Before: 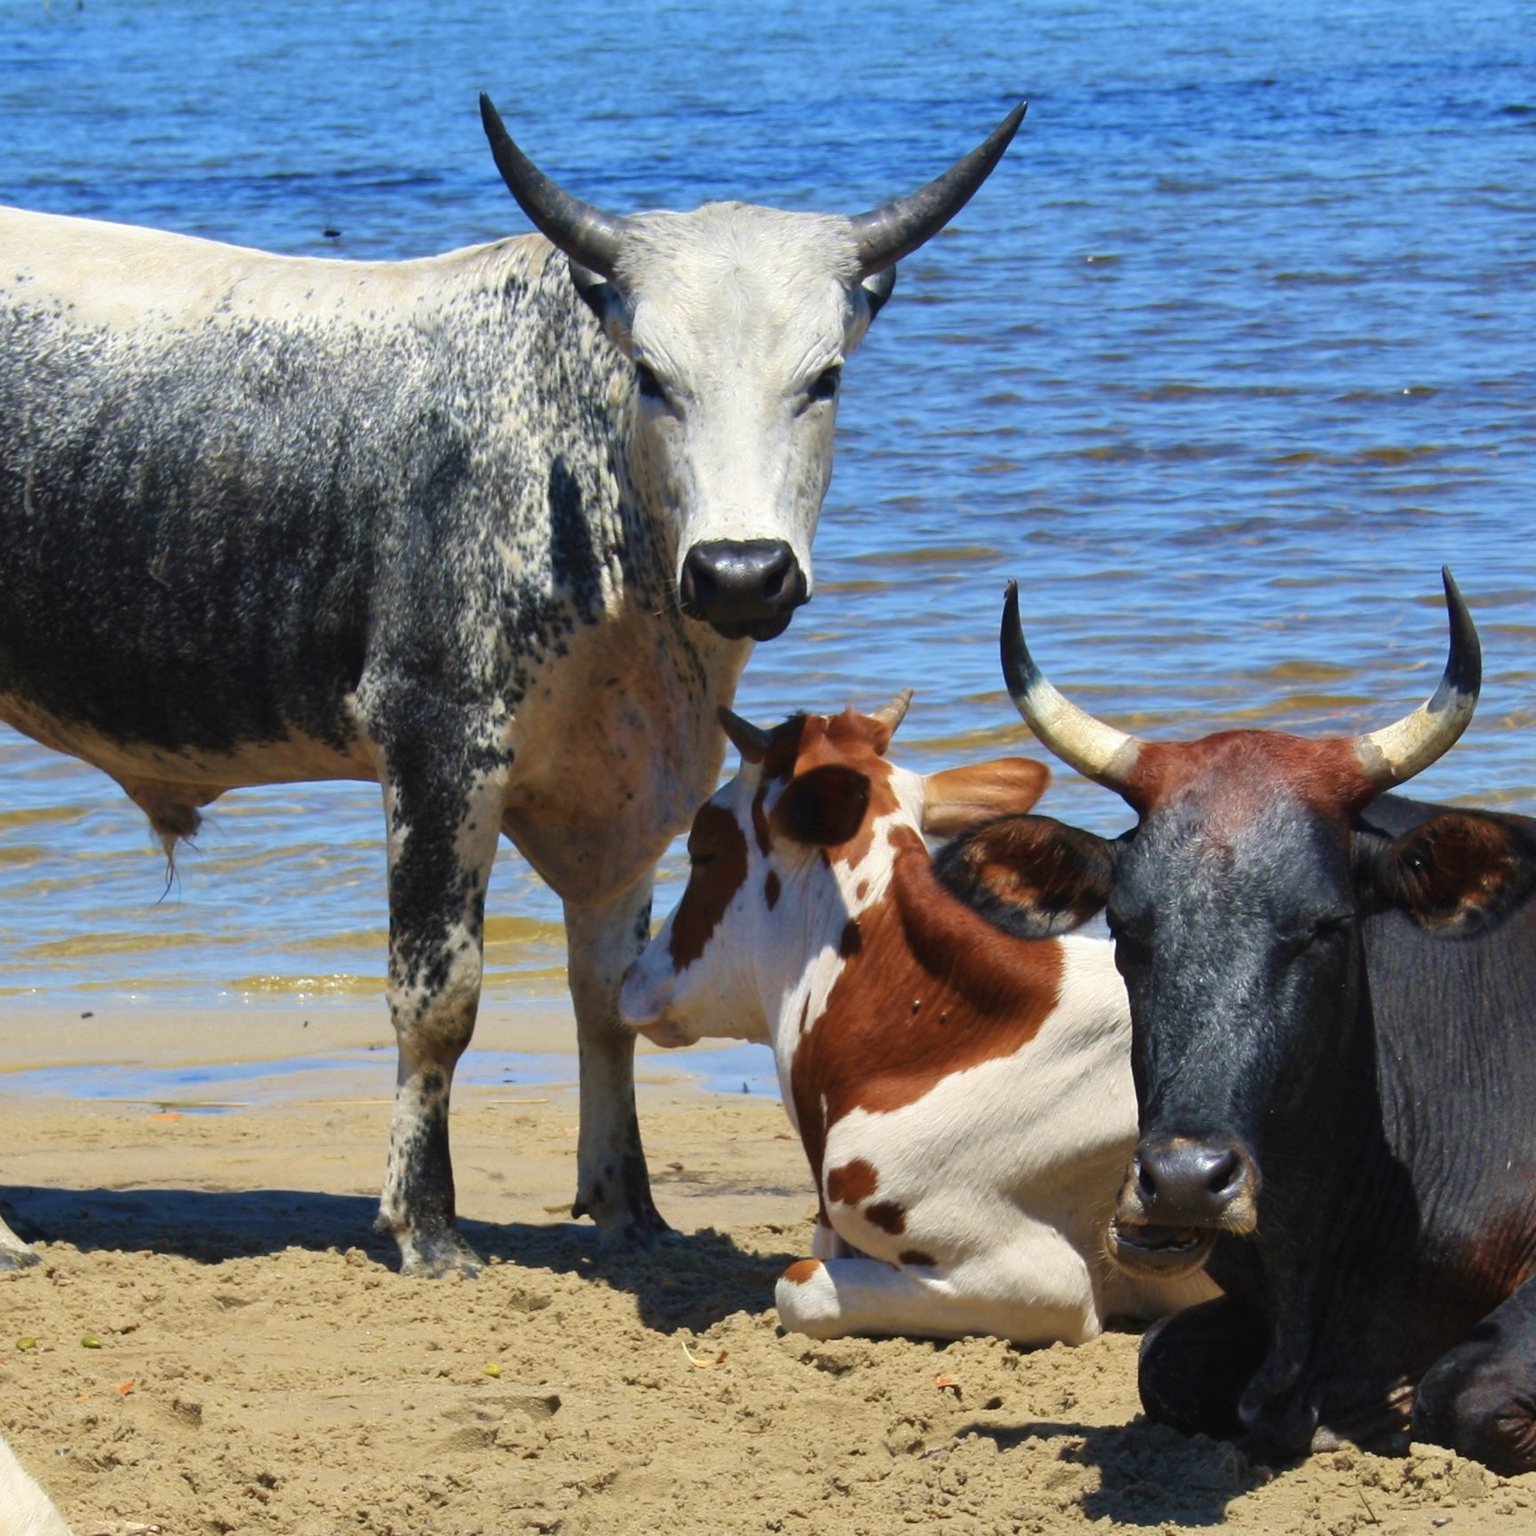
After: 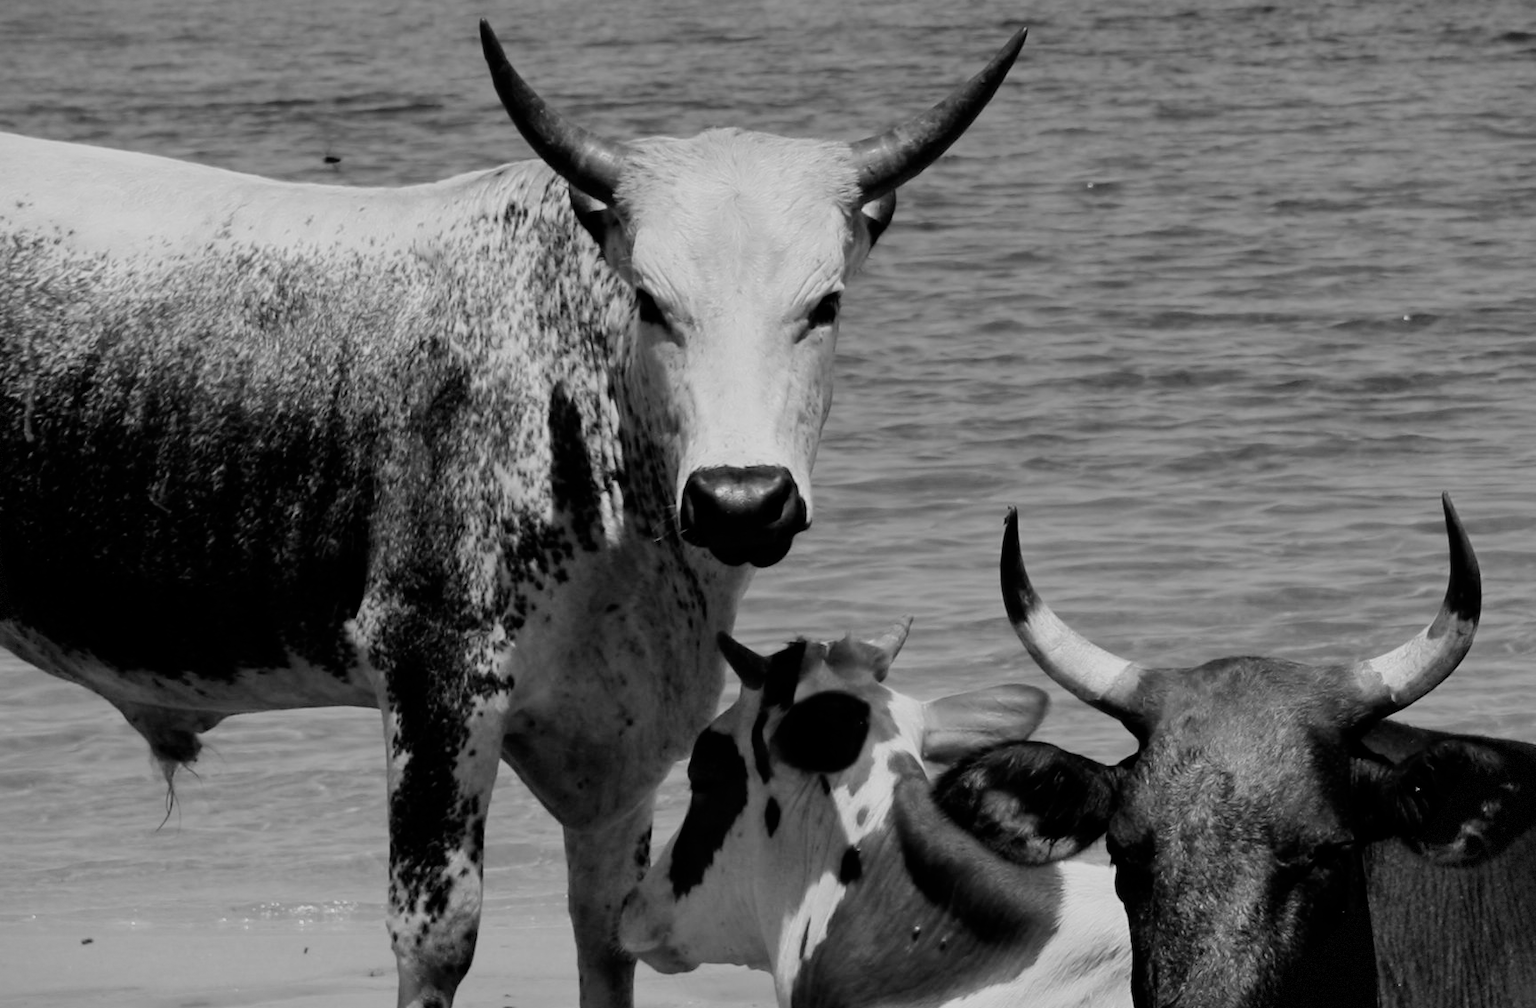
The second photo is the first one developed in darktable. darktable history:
vignetting: fall-off start 100%, fall-off radius 71%, brightness -0.434, saturation -0.2, width/height ratio 1.178, dithering 8-bit output, unbound false
exposure: black level correction 0.001, exposure -0.2 EV, compensate highlight preservation false
sharpen: radius 2.883, amount 0.868, threshold 47.523
filmic rgb: black relative exposure -5 EV, hardness 2.88, contrast 1.1
monochrome: a 32, b 64, size 2.3
crop and rotate: top 4.848%, bottom 29.503%
